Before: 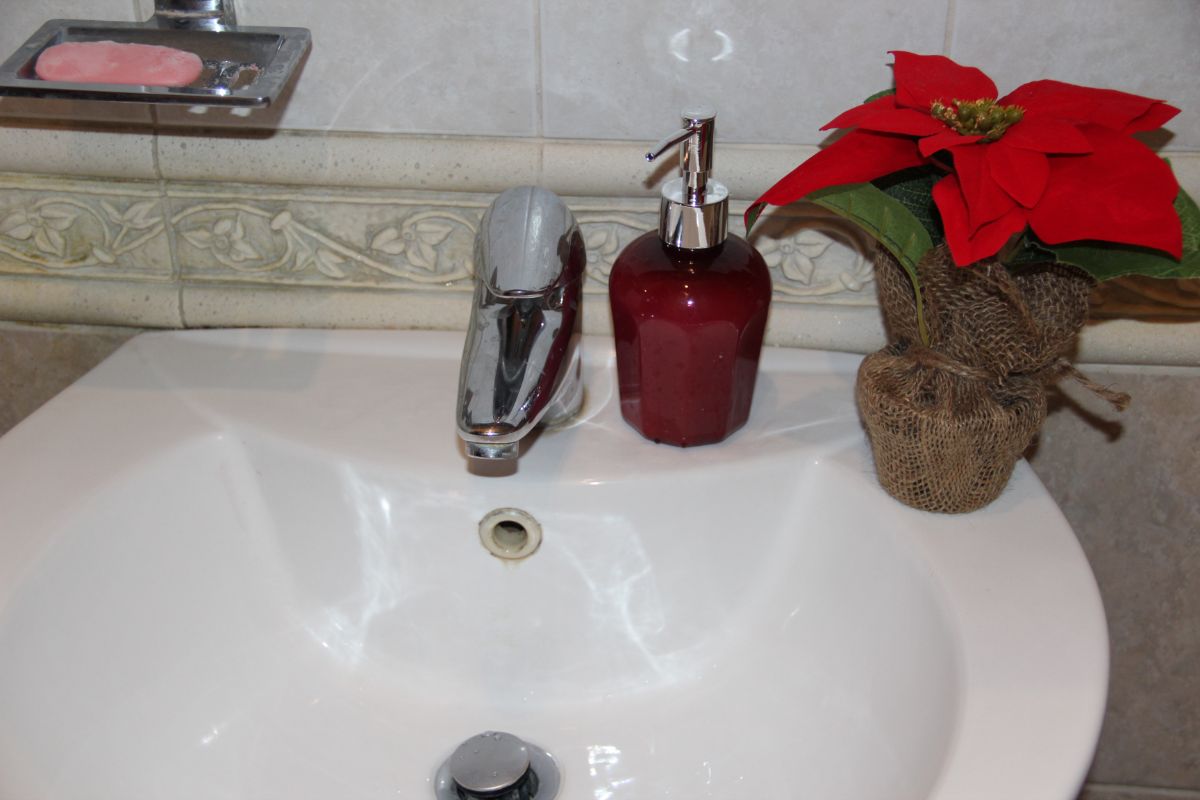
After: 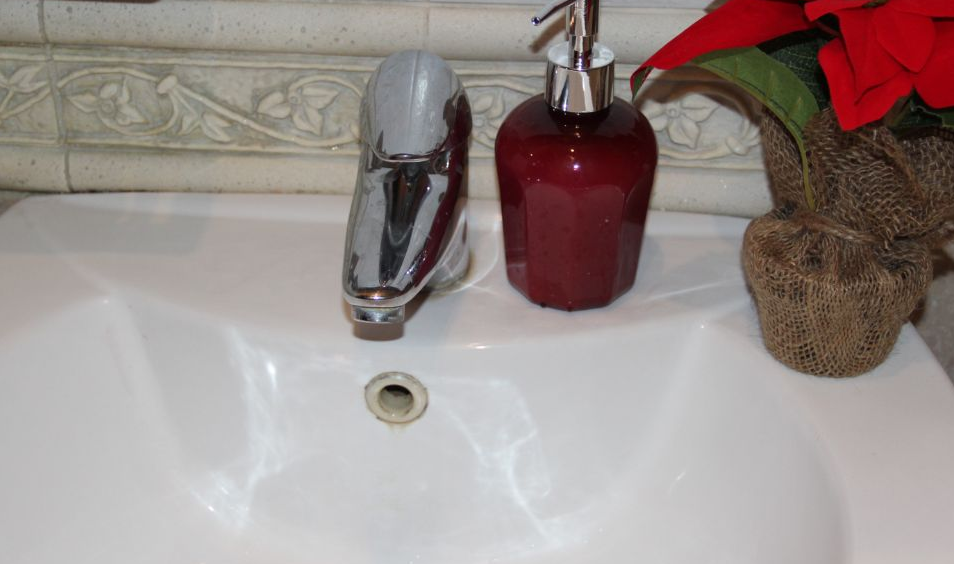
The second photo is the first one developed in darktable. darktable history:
crop: left 9.557%, top 17.089%, right 10.876%, bottom 12.353%
